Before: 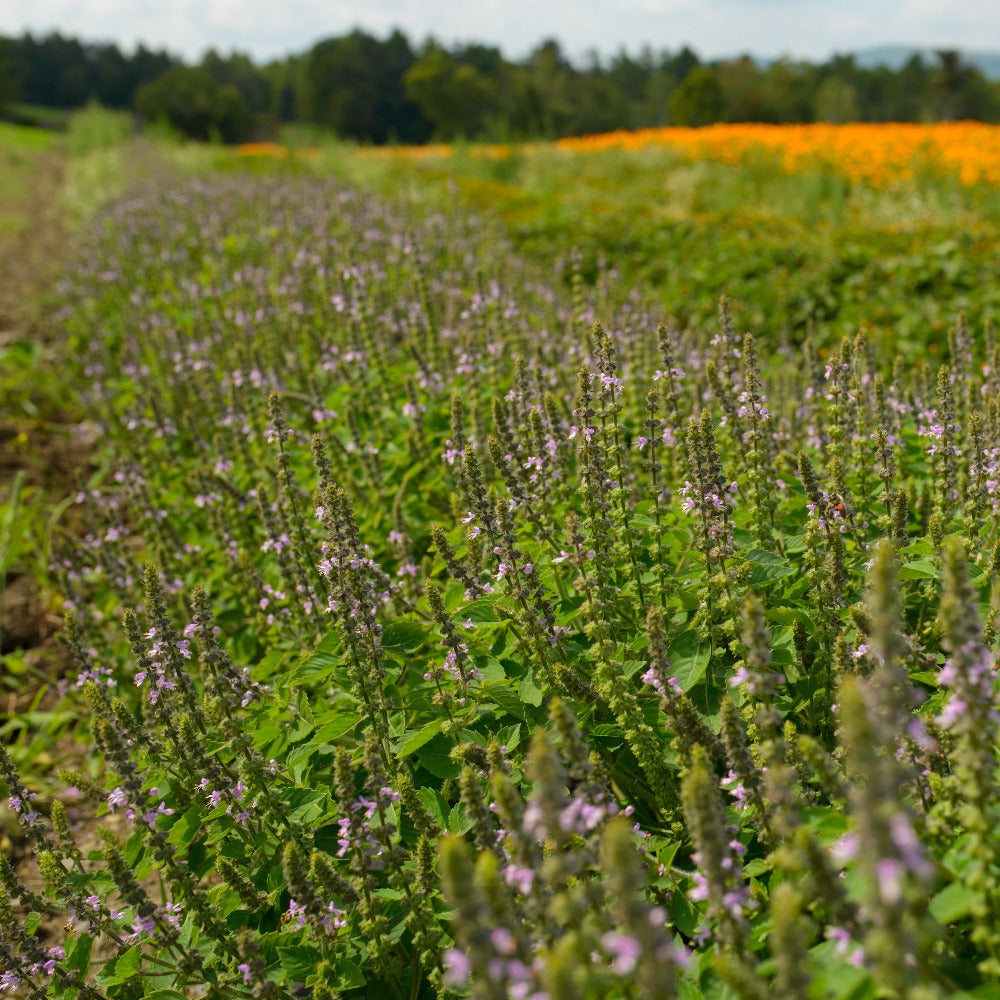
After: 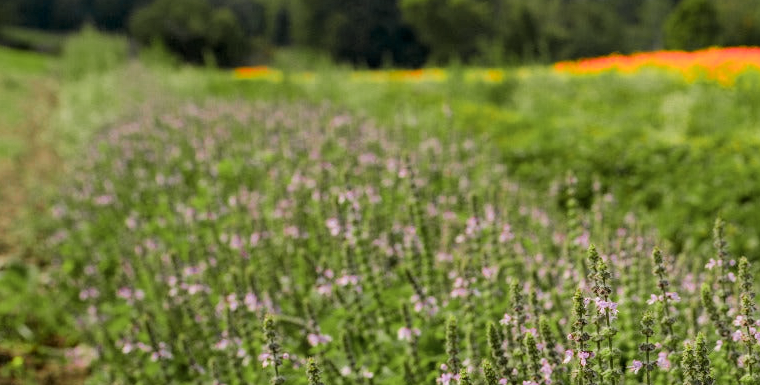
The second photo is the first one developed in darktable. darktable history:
filmic rgb: black relative exposure -7.65 EV, white relative exposure 4.56 EV, hardness 3.61, iterations of high-quality reconstruction 10
color zones: curves: ch0 [(0, 0.533) (0.126, 0.533) (0.234, 0.533) (0.368, 0.357) (0.5, 0.5) (0.625, 0.5) (0.74, 0.637) (0.875, 0.5)]; ch1 [(0.004, 0.708) (0.129, 0.662) (0.25, 0.5) (0.375, 0.331) (0.496, 0.396) (0.625, 0.649) (0.739, 0.26) (0.875, 0.5) (1, 0.478)]; ch2 [(0, 0.409) (0.132, 0.403) (0.236, 0.558) (0.379, 0.448) (0.5, 0.5) (0.625, 0.5) (0.691, 0.39) (0.875, 0.5)]
crop: left 0.536%, top 7.651%, right 23.373%, bottom 53.783%
tone equalizer: edges refinement/feathering 500, mask exposure compensation -1.57 EV, preserve details no
exposure: black level correction 0, exposure 0.5 EV, compensate highlight preservation false
local contrast: on, module defaults
